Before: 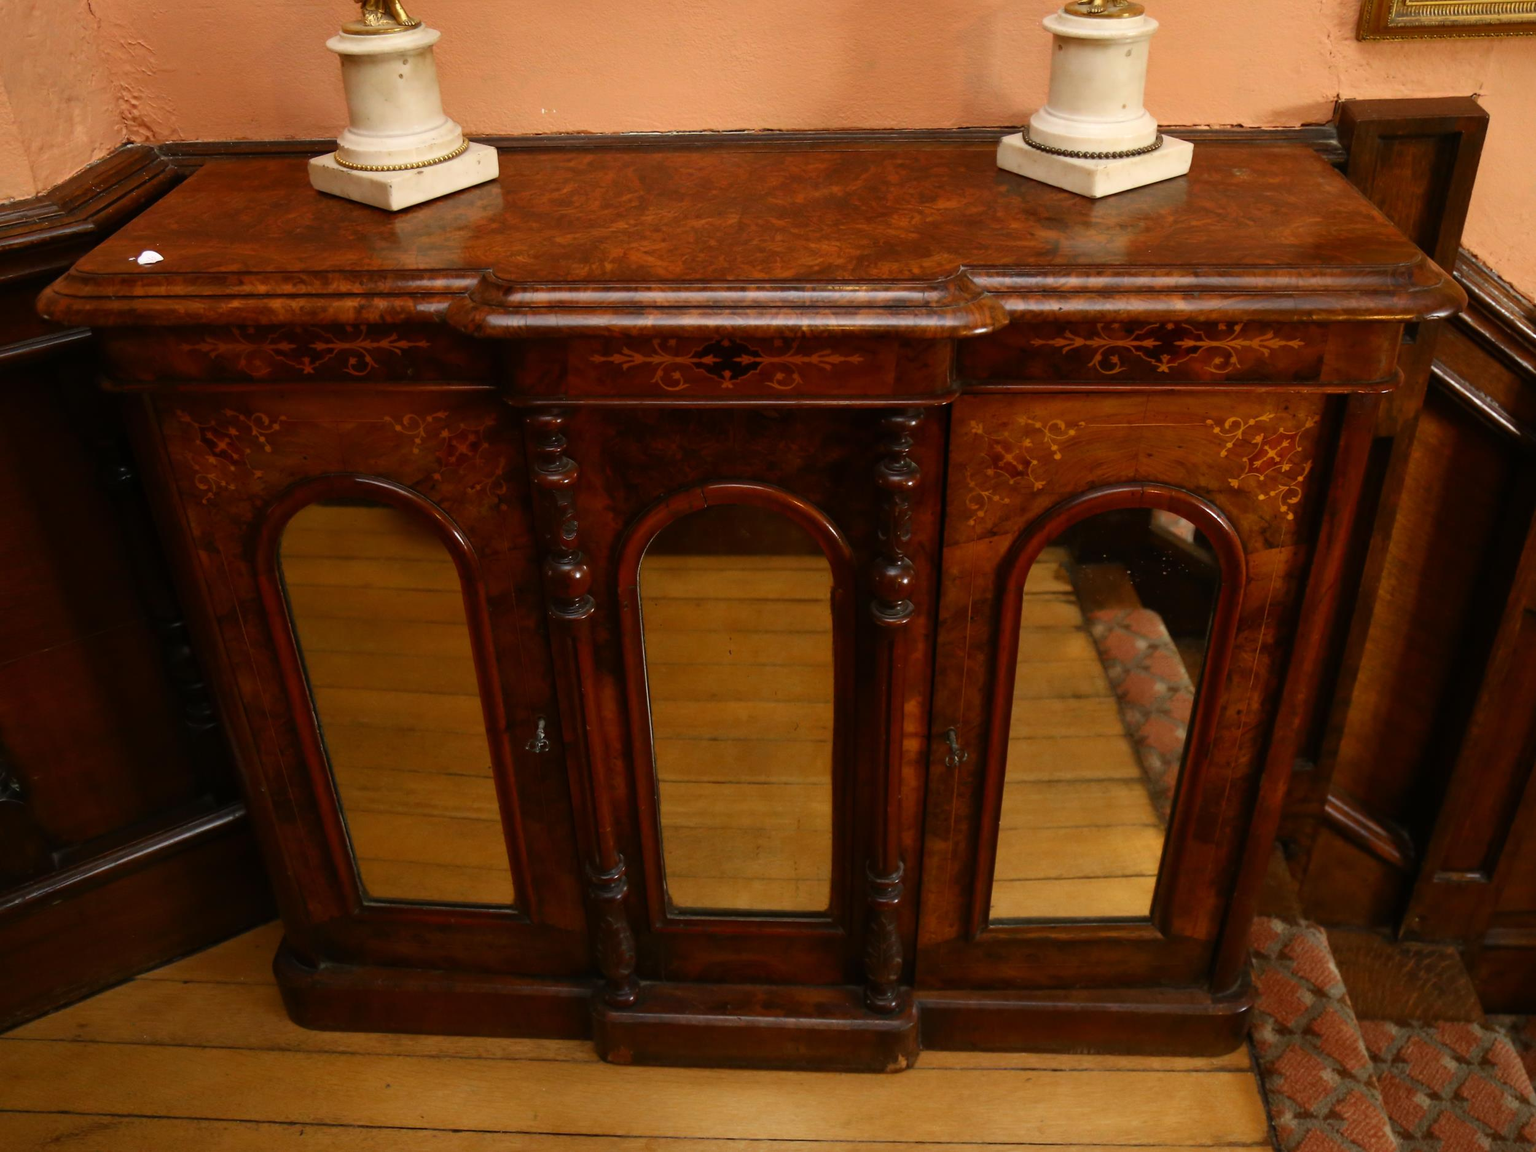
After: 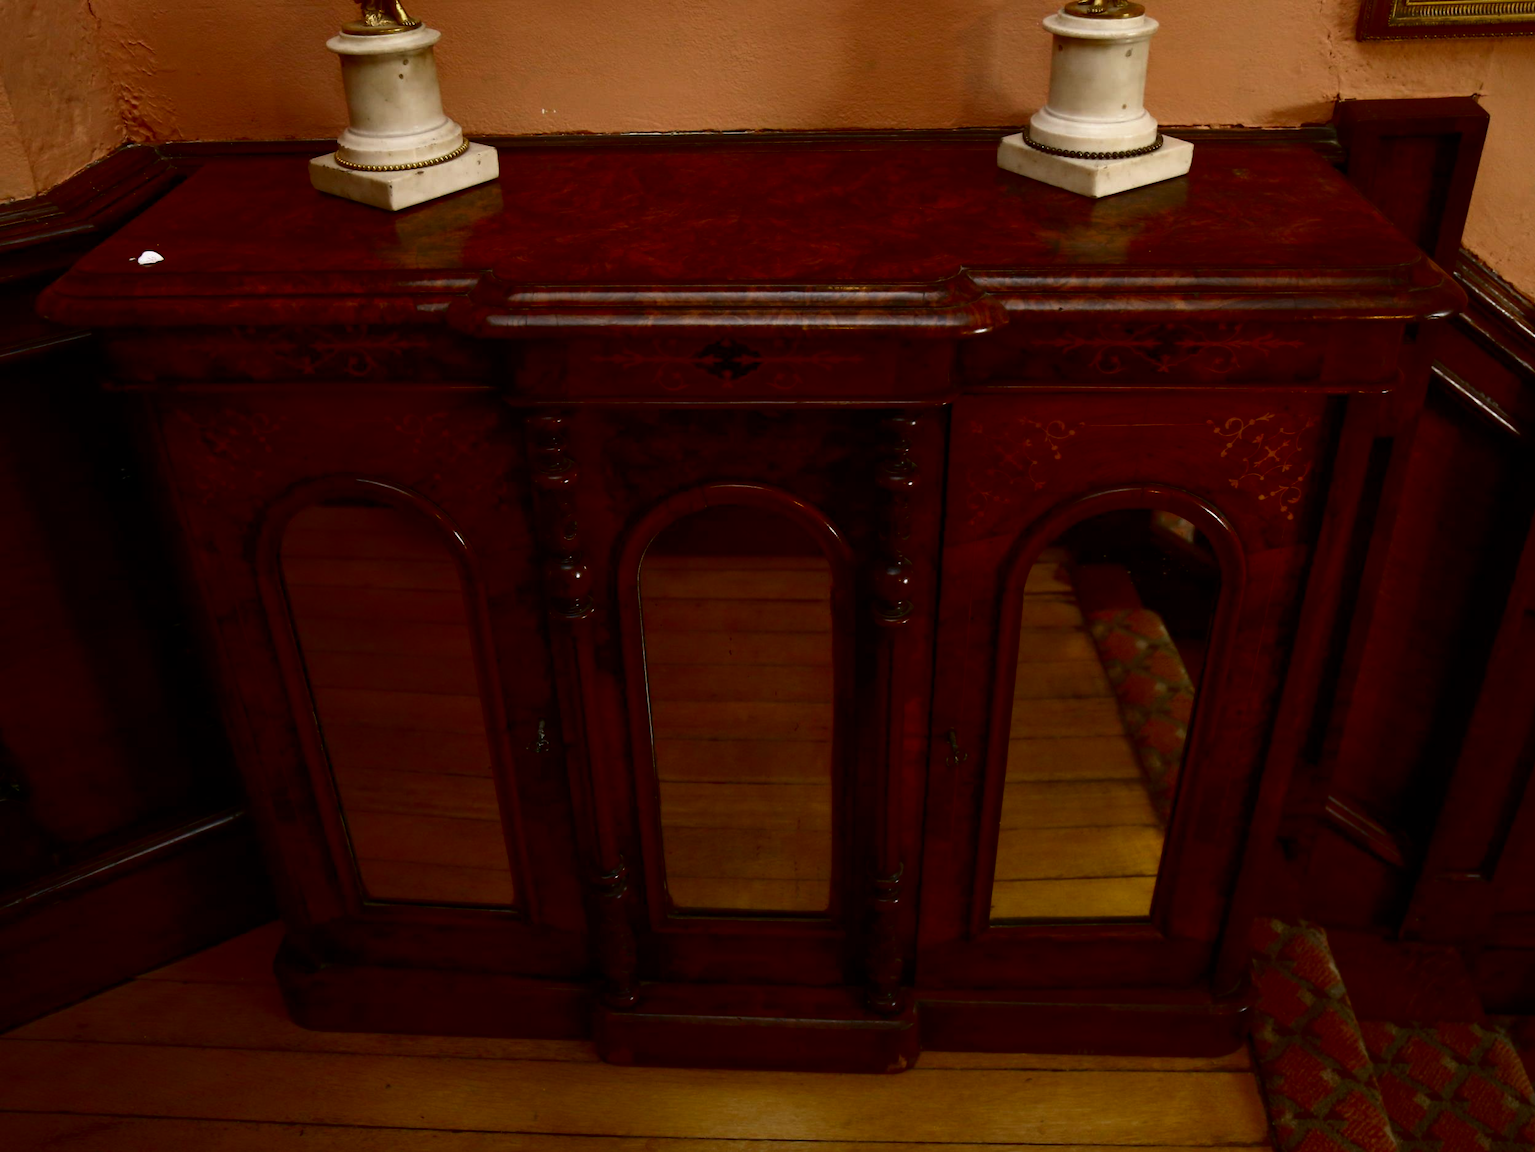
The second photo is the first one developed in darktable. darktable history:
contrast brightness saturation: brightness -0.533
